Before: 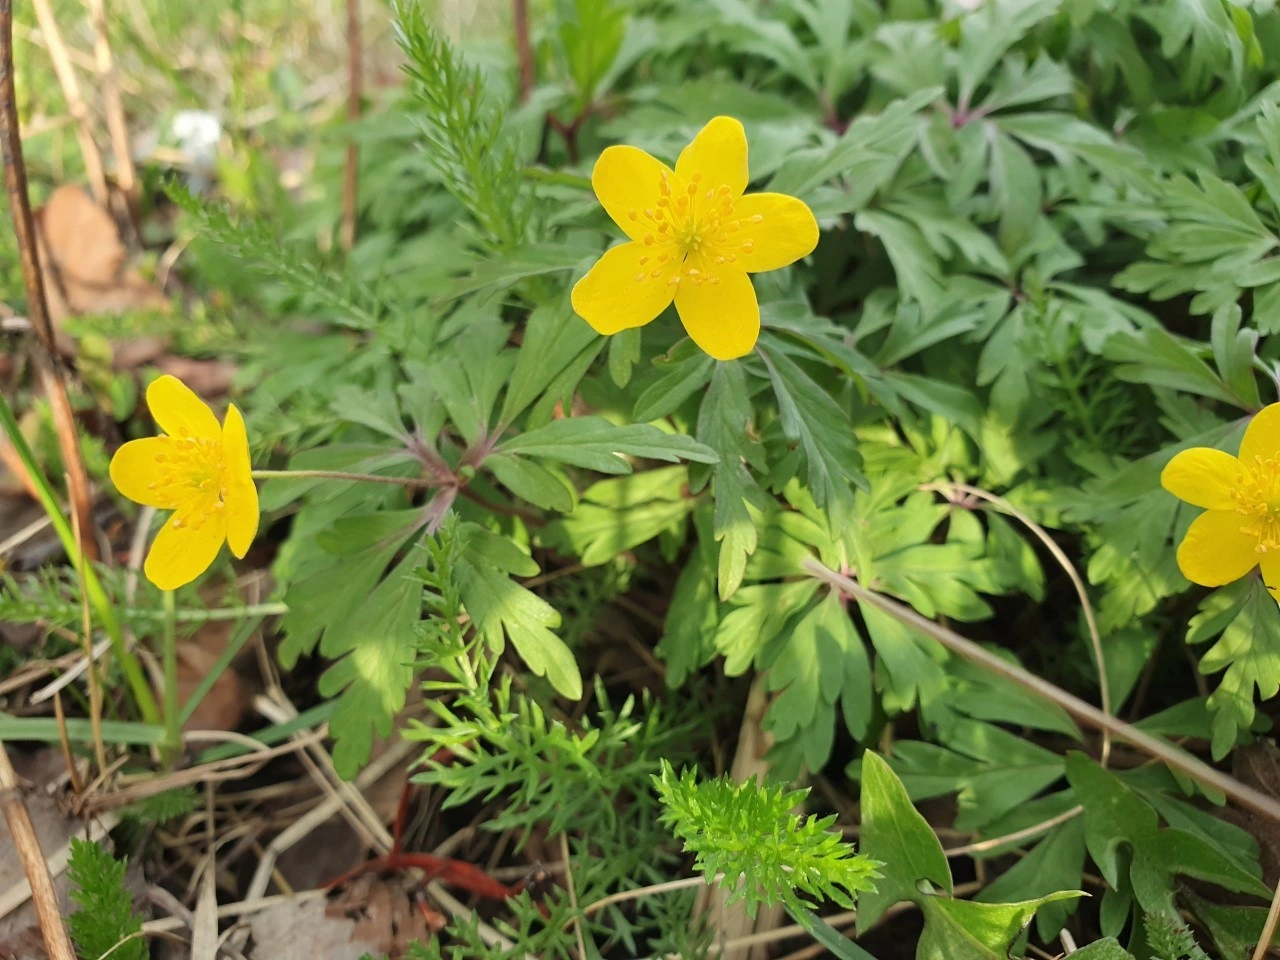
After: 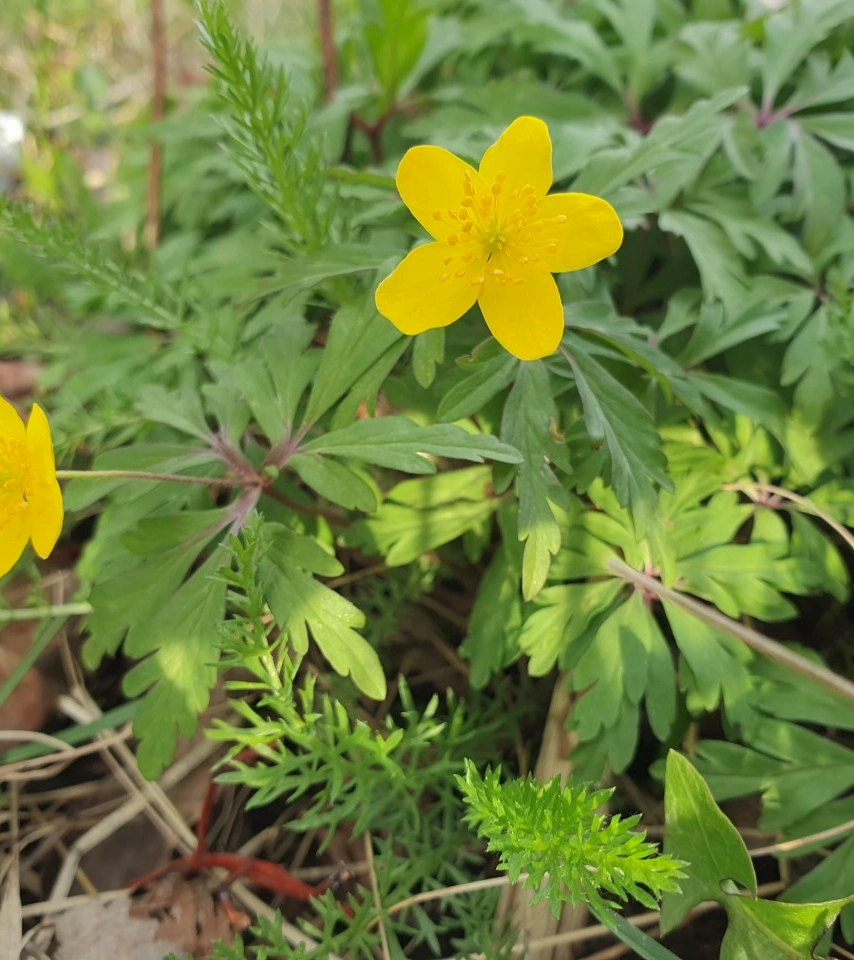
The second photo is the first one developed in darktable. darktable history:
crop: left 15.367%, right 17.887%
shadows and highlights: on, module defaults
